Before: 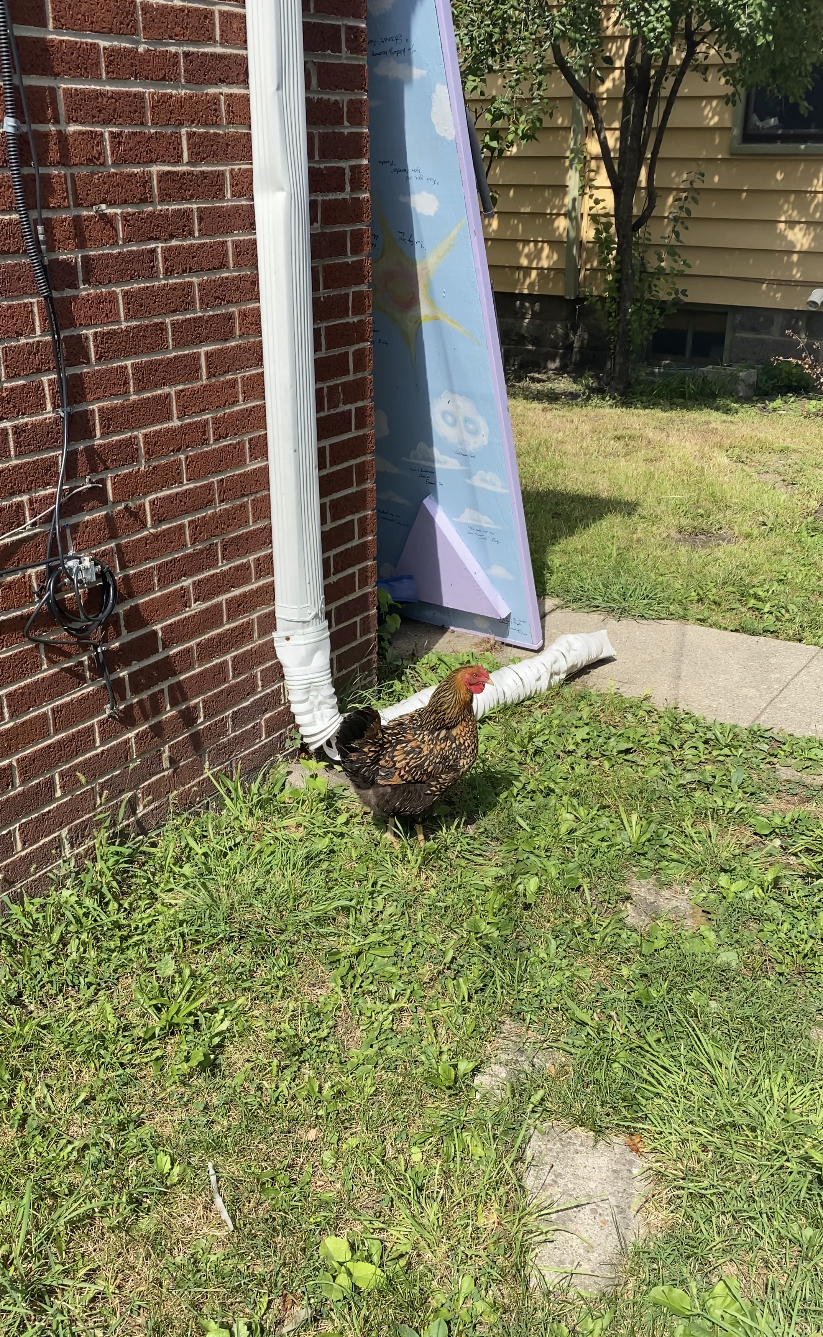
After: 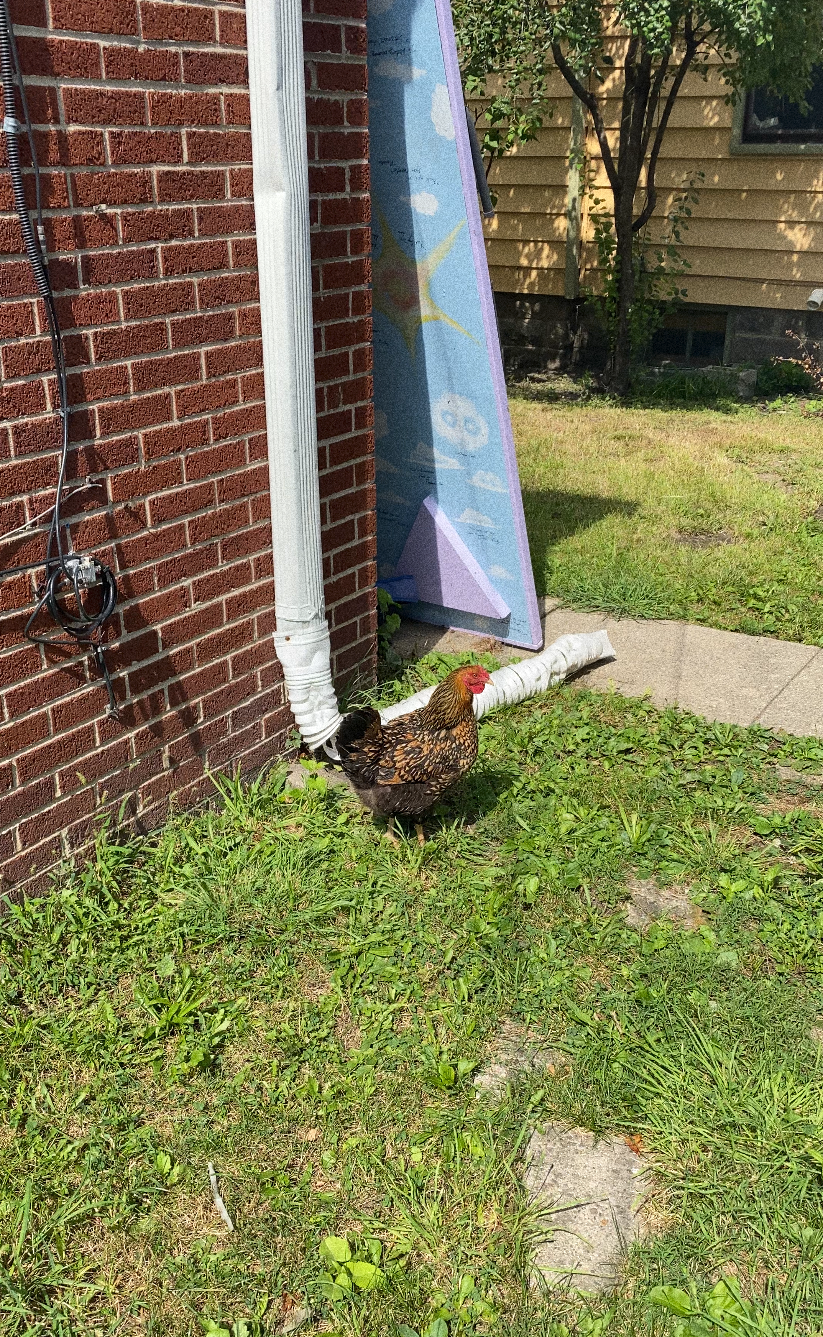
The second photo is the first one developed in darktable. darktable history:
shadows and highlights: radius 118.69, shadows 42.21, highlights -61.56, soften with gaussian
grain: coarseness 14.49 ISO, strength 48.04%, mid-tones bias 35%
